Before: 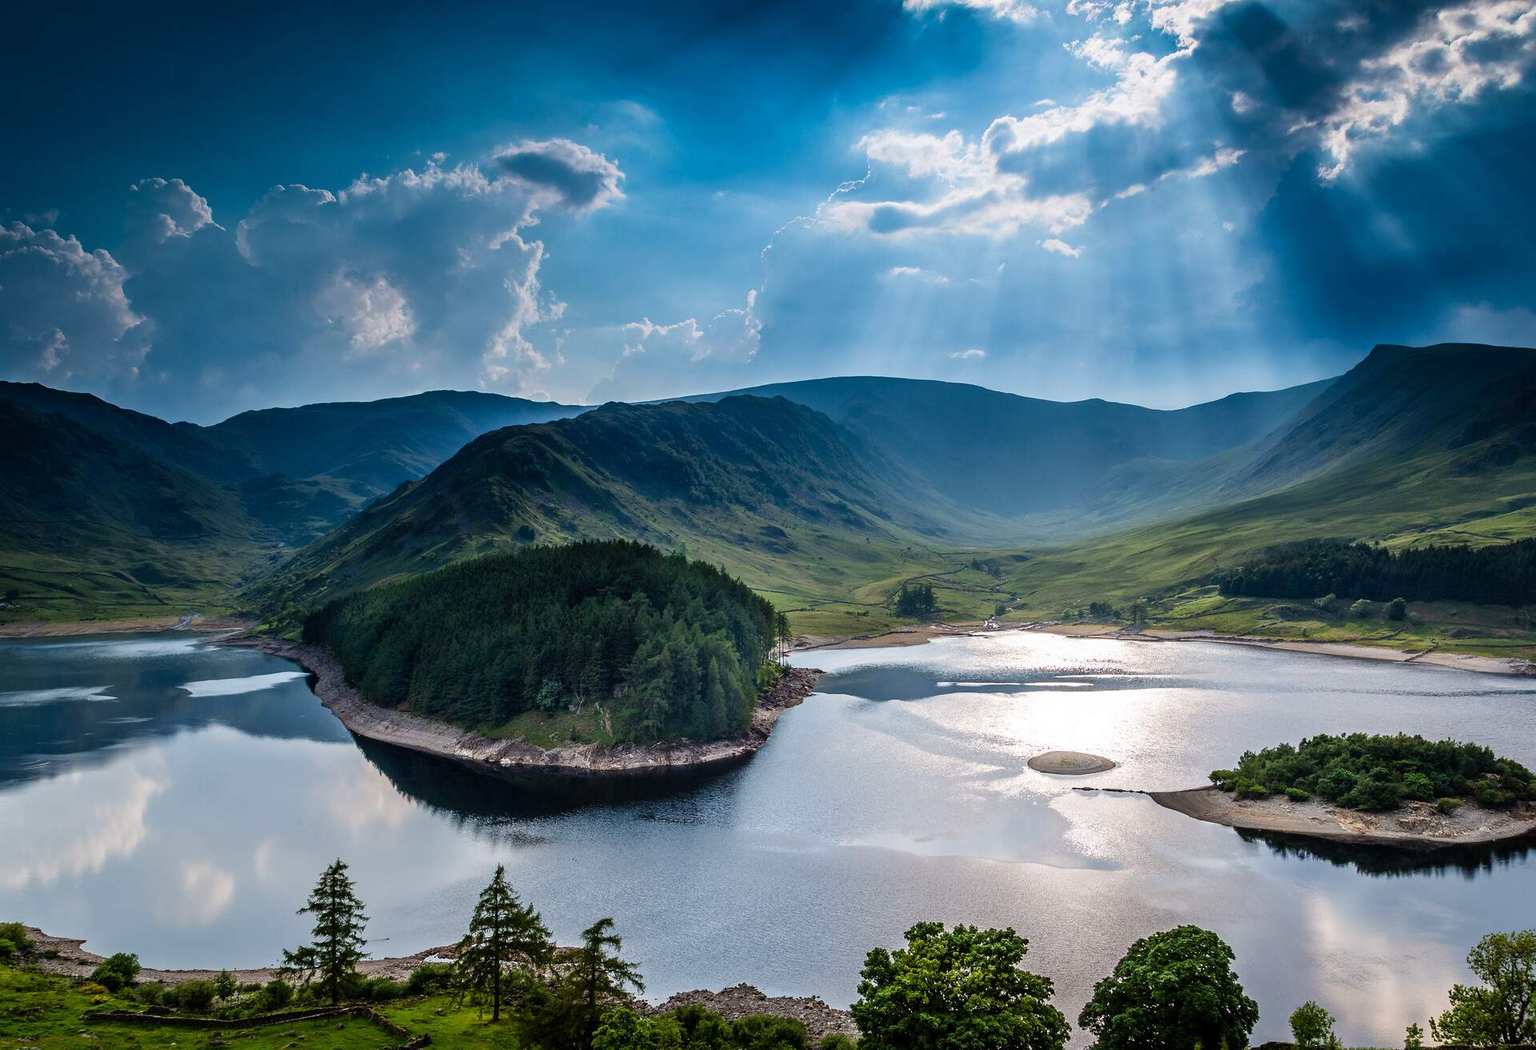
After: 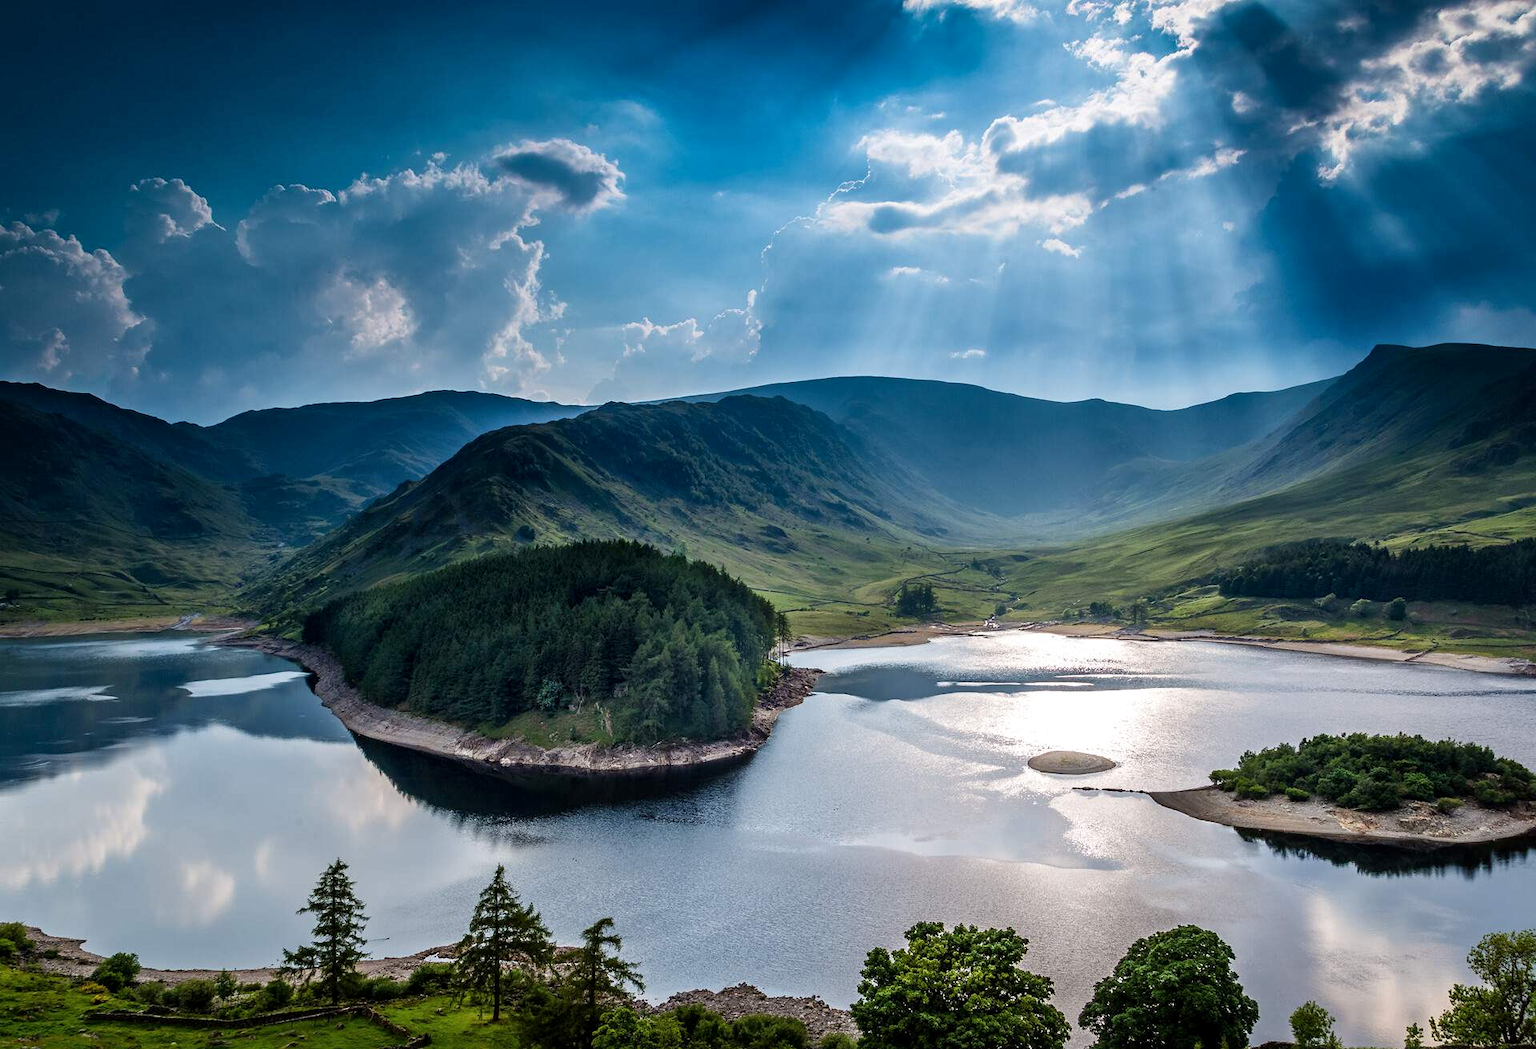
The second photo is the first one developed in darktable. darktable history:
local contrast: mode bilateral grid, contrast 19, coarseness 50, detail 120%, midtone range 0.2
